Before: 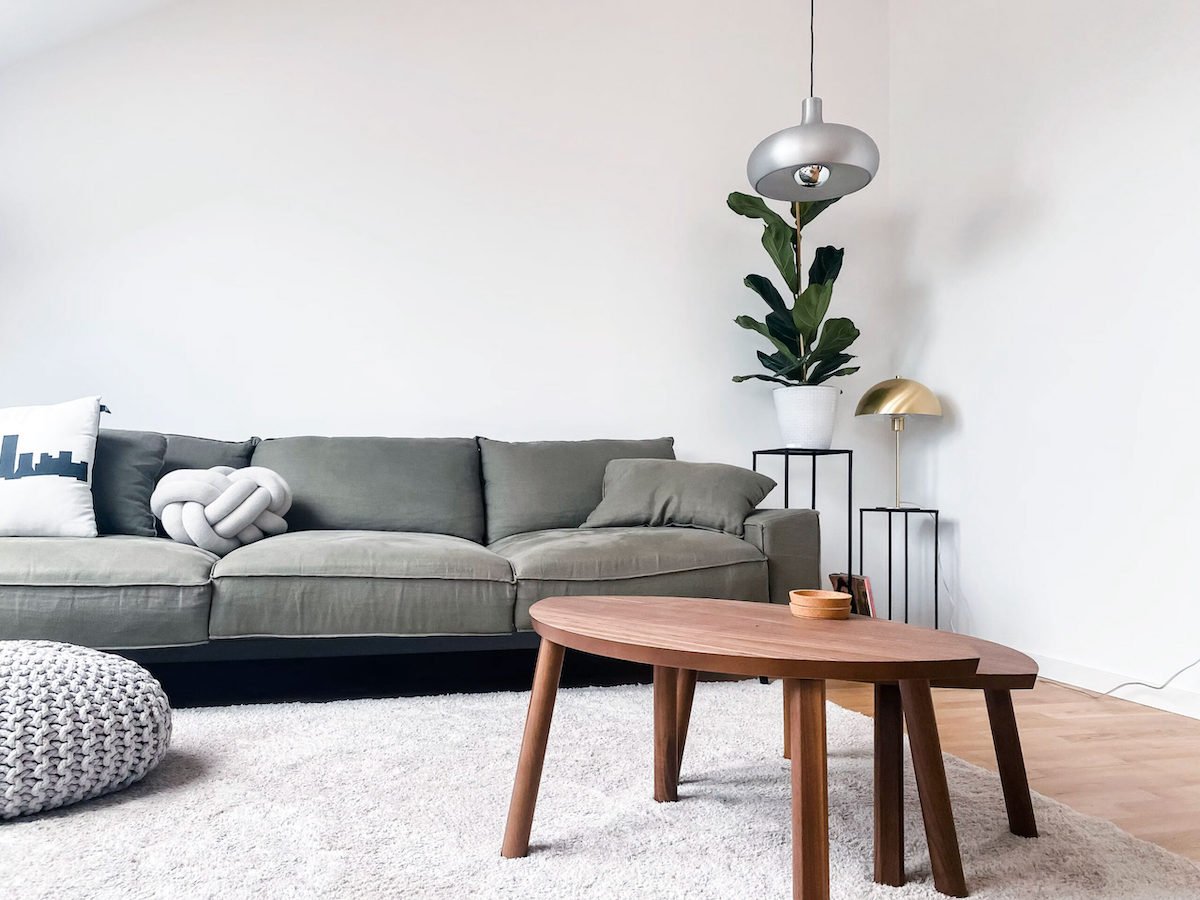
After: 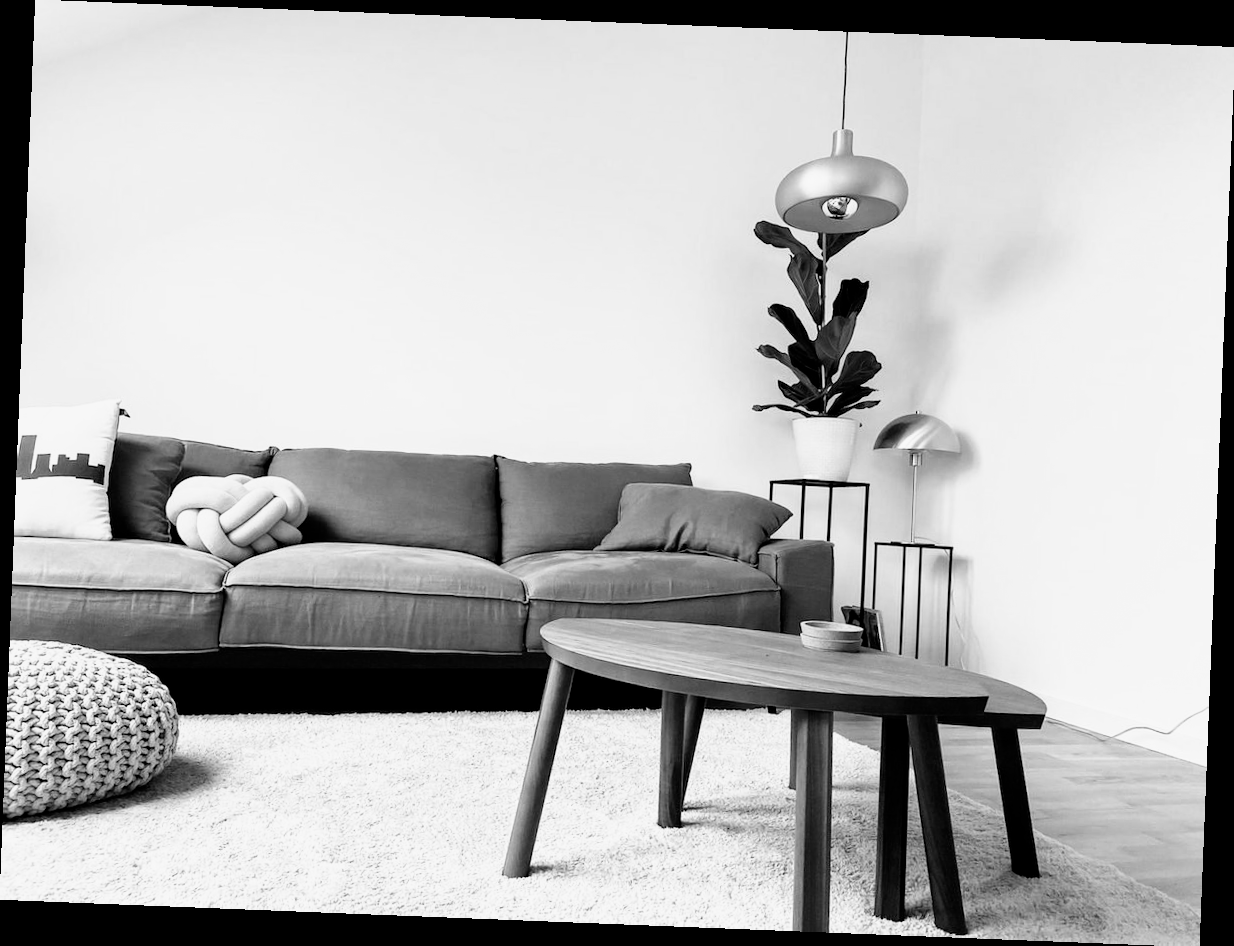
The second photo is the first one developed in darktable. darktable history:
monochrome: a 32, b 64, size 2.3
filmic rgb: black relative exposure -8.7 EV, white relative exposure 2.7 EV, threshold 3 EV, target black luminance 0%, hardness 6.25, latitude 75%, contrast 1.325, highlights saturation mix -5%, preserve chrominance no, color science v5 (2021), iterations of high-quality reconstruction 0, enable highlight reconstruction true
white balance: red 0.988, blue 1.017
color balance rgb: shadows lift › hue 87.51°, highlights gain › chroma 1.62%, highlights gain › hue 55.1°, global offset › chroma 0.06%, global offset › hue 253.66°, linear chroma grading › global chroma 0.5%, perceptual saturation grading › global saturation 16.38%
rotate and perspective: rotation 2.27°, automatic cropping off
